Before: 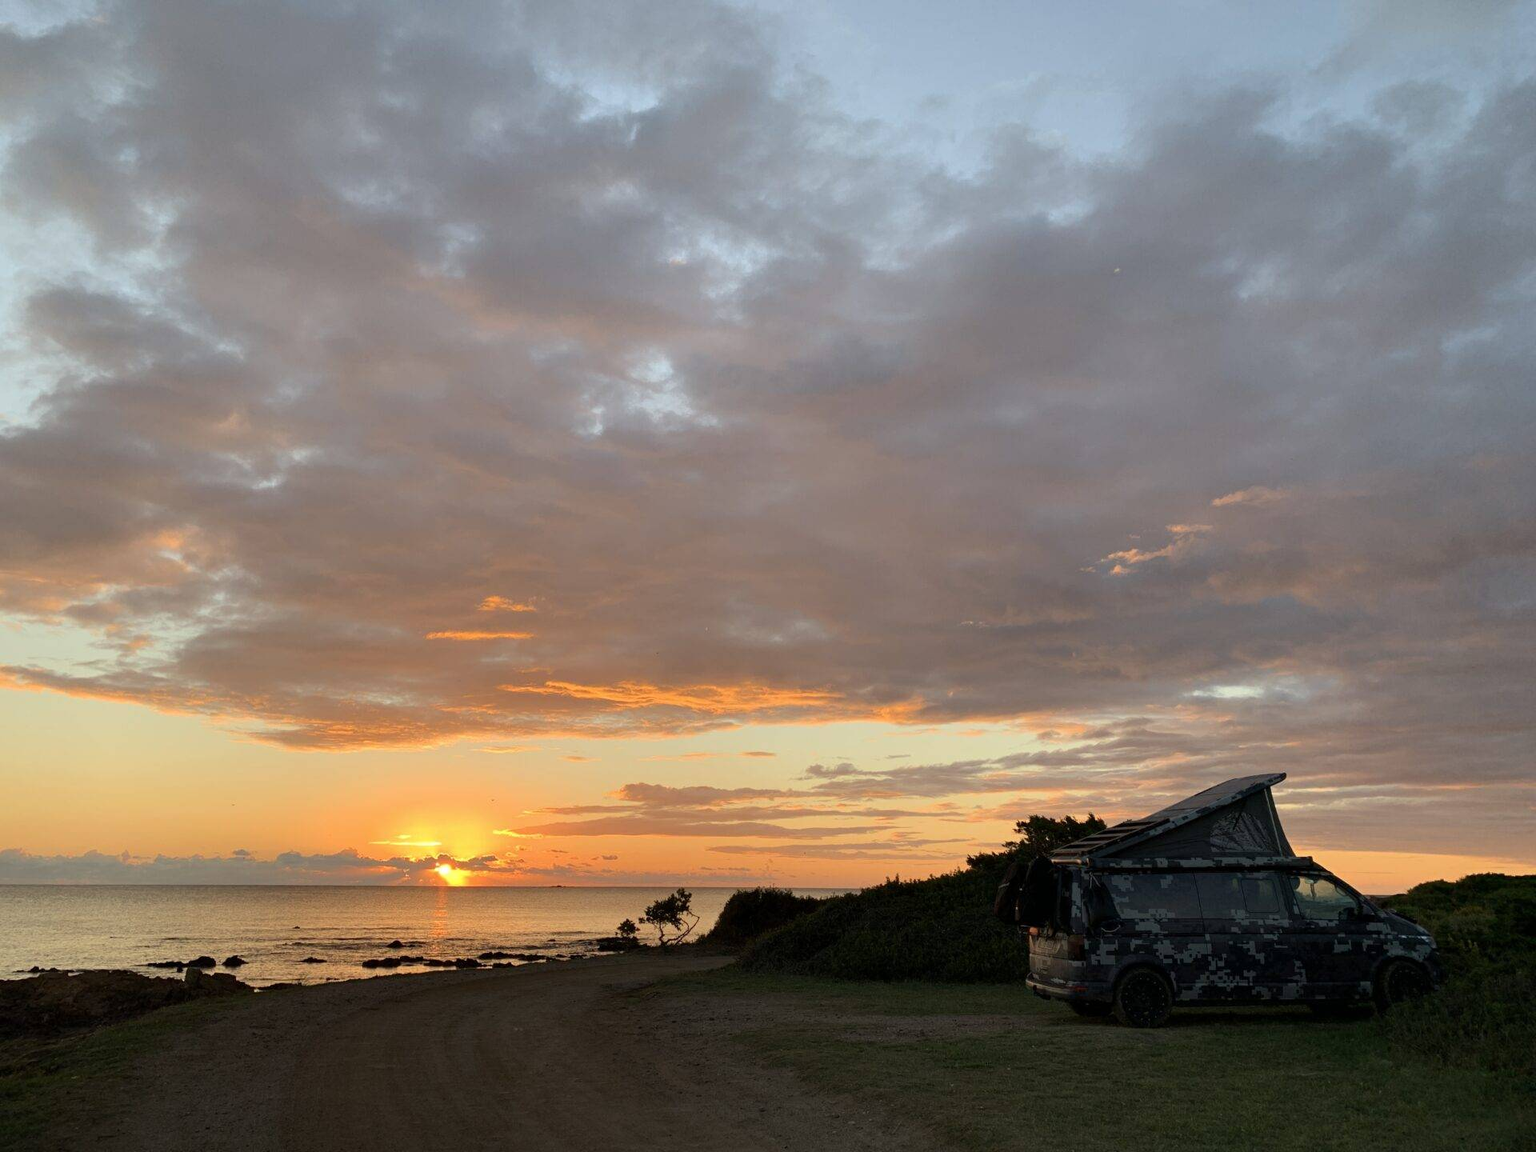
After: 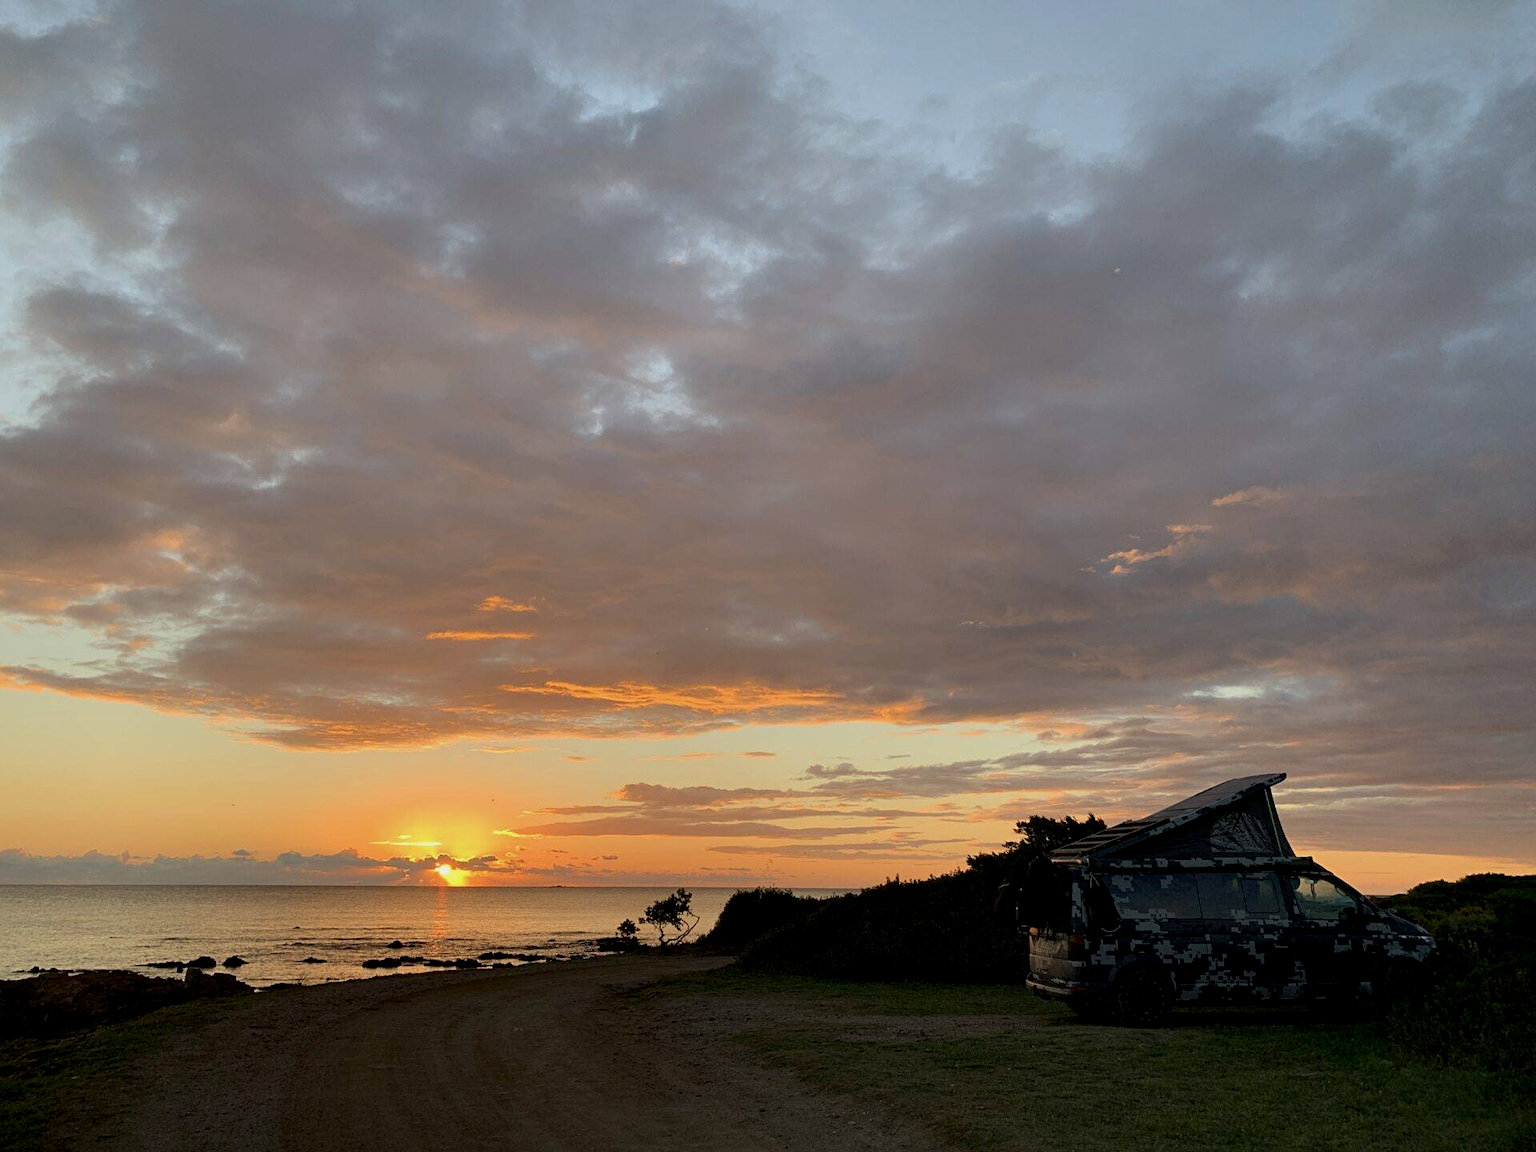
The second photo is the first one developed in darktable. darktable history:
exposure: black level correction 0.006, exposure -0.219 EV, compensate highlight preservation false
sharpen: amount 0.216
